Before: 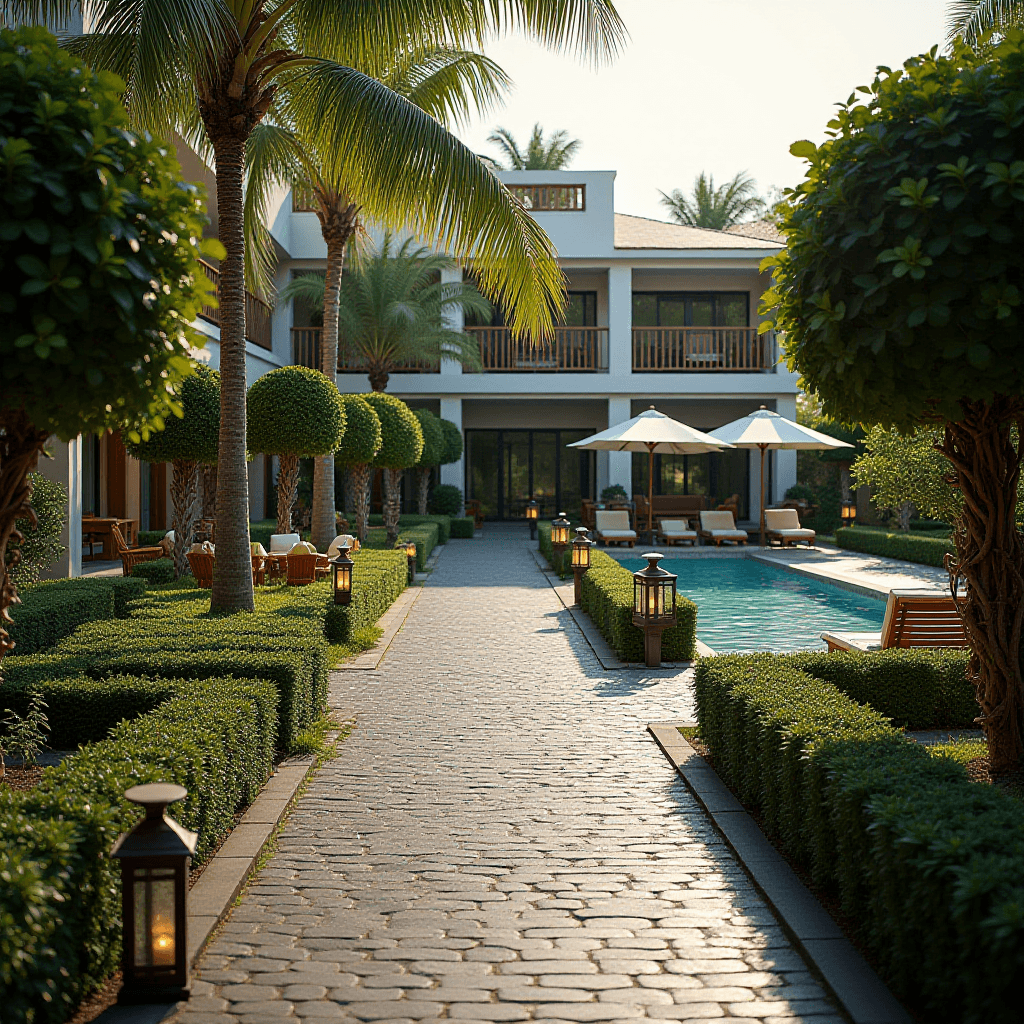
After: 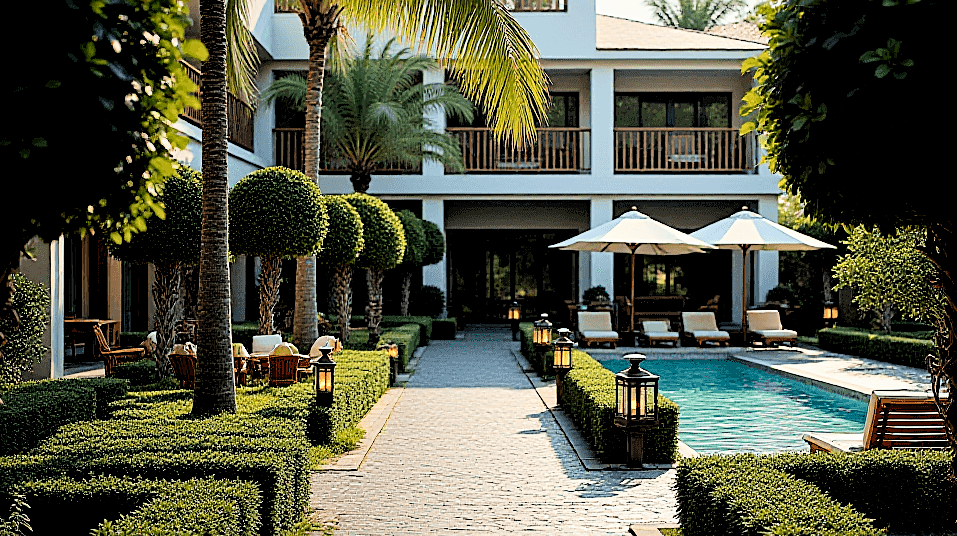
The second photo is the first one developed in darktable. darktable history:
crop: left 1.788%, top 19.467%, right 4.684%, bottom 28.164%
filmic rgb: black relative exposure -7.5 EV, white relative exposure 4.99 EV, threshold 2.95 EV, hardness 3.34, contrast 1.298, enable highlight reconstruction true
levels: levels [0.044, 0.416, 0.908]
sharpen: on, module defaults
